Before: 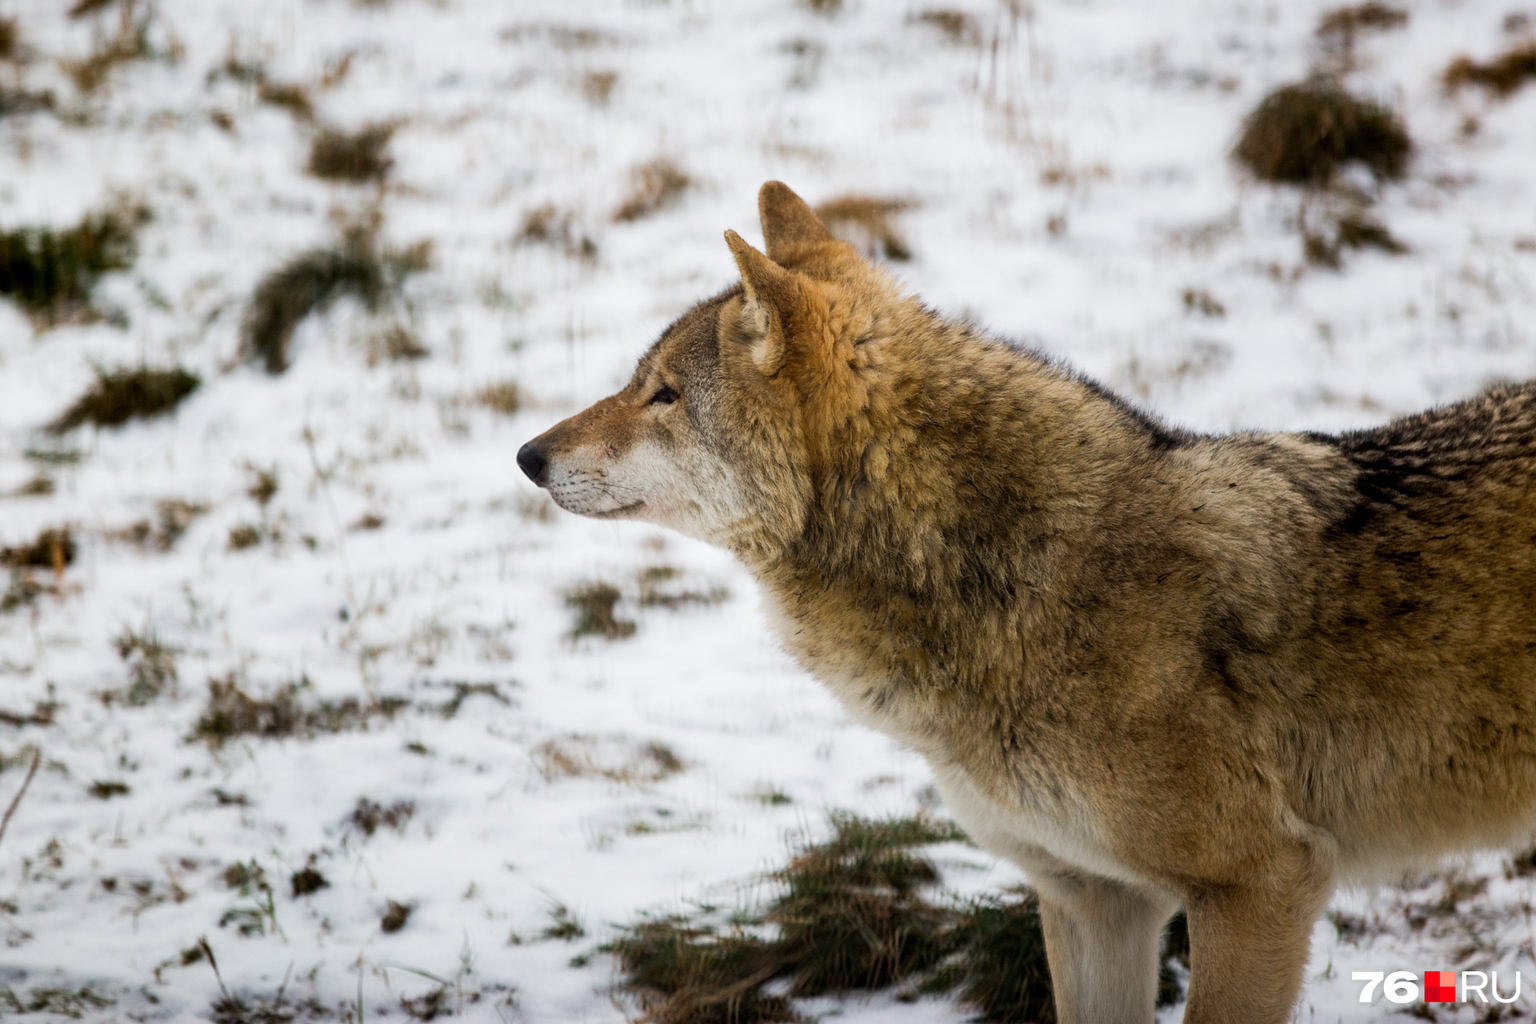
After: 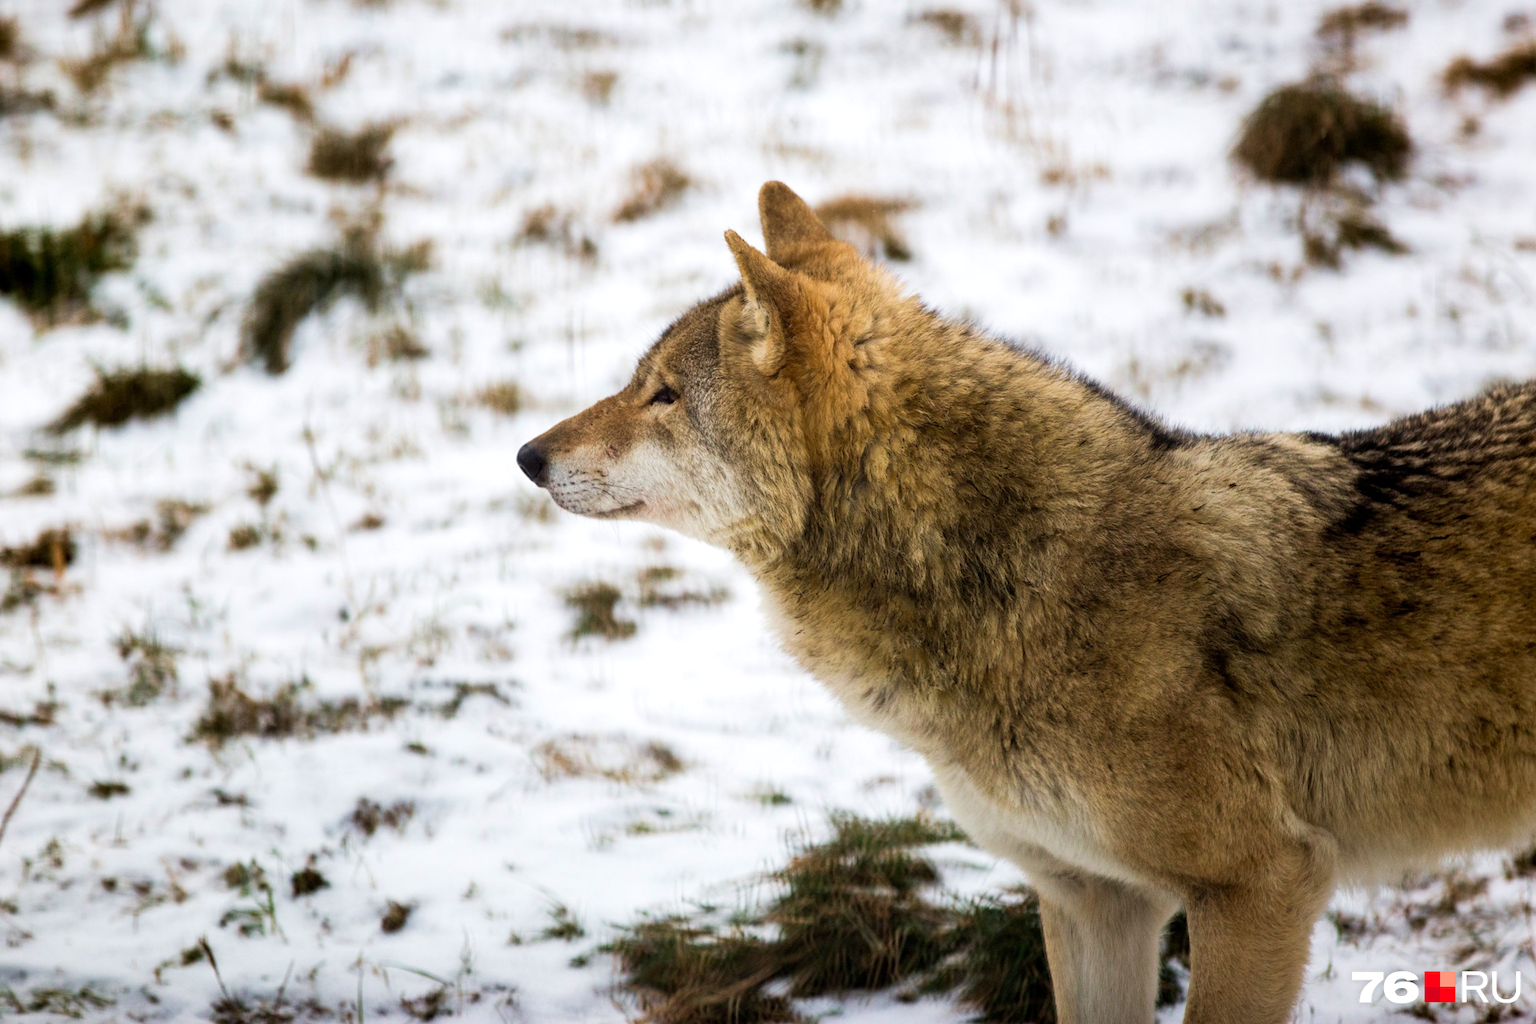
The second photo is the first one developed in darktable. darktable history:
exposure: exposure 0.209 EV, compensate highlight preservation false
velvia: on, module defaults
